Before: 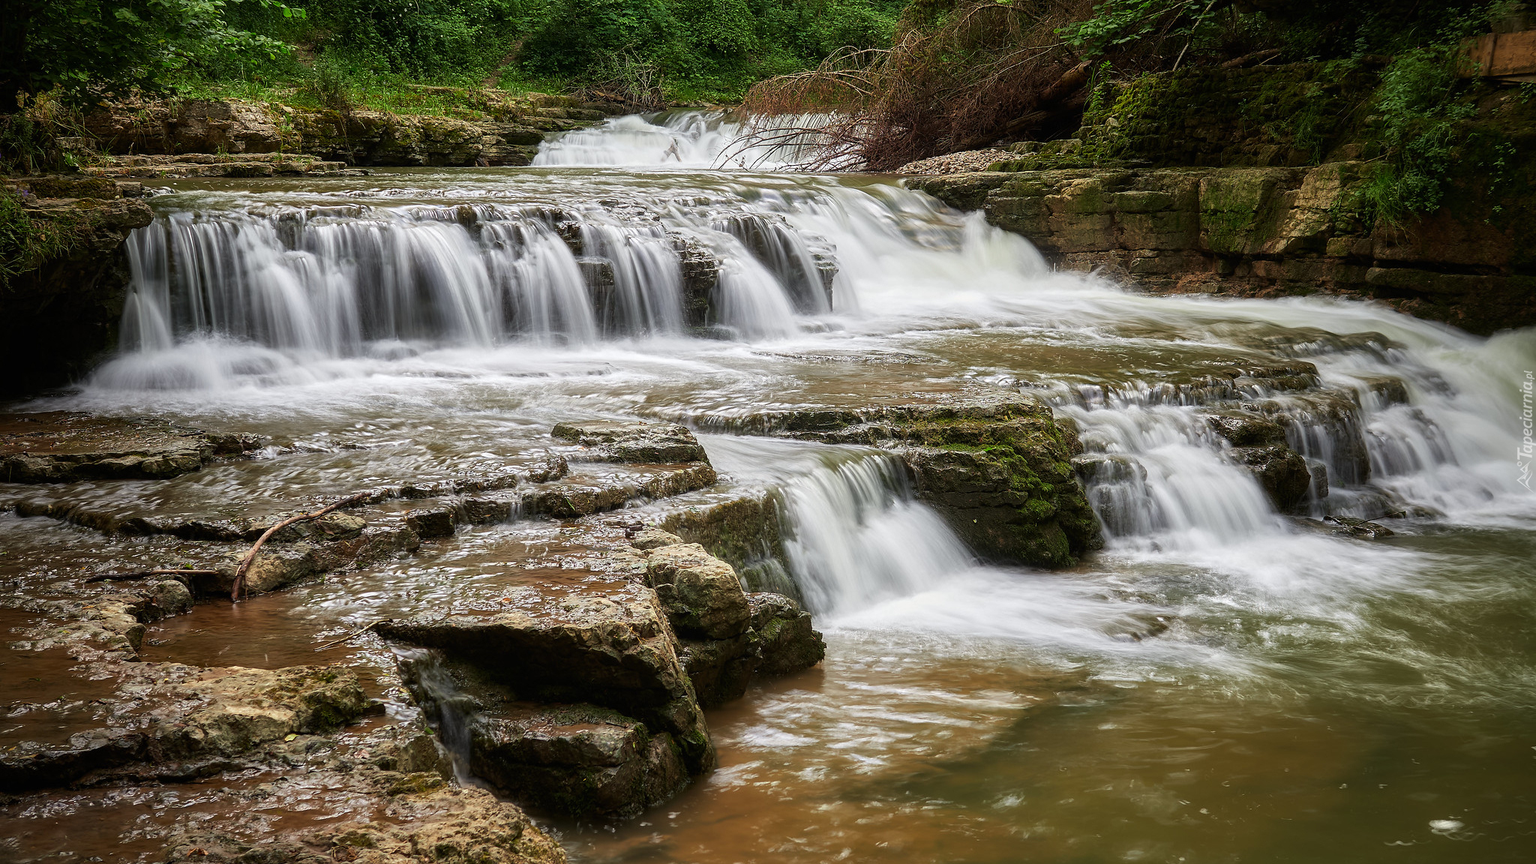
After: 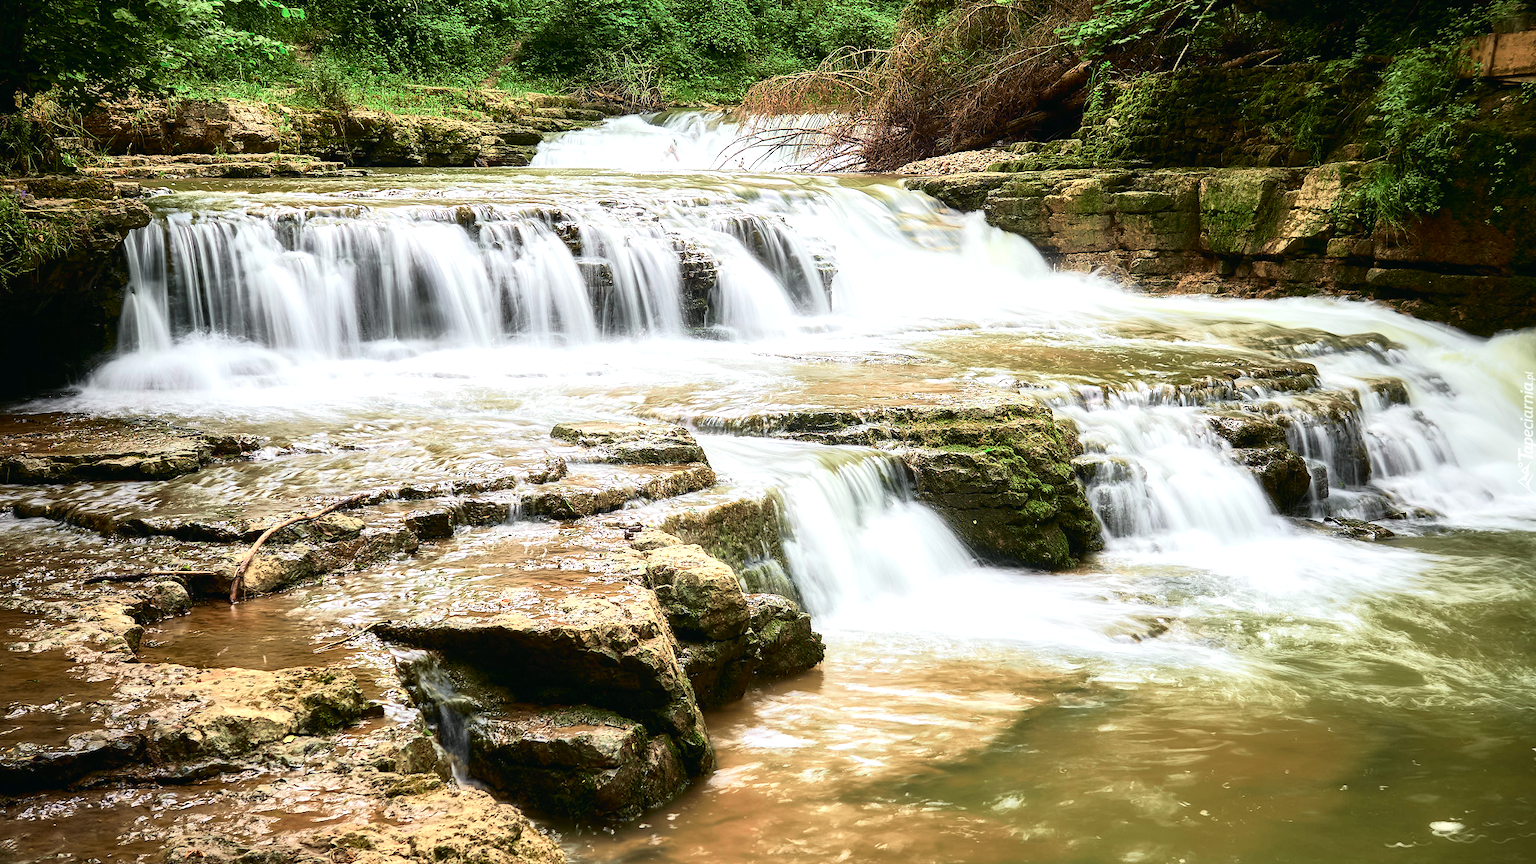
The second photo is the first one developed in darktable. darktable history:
exposure: black level correction 0, exposure 1.2 EV, compensate exposure bias true, compensate highlight preservation false
crop and rotate: left 0.193%, bottom 0.01%
tone curve: curves: ch0 [(0, 0.008) (0.081, 0.044) (0.177, 0.123) (0.283, 0.253) (0.416, 0.449) (0.495, 0.524) (0.661, 0.756) (0.796, 0.859) (1, 0.951)]; ch1 [(0, 0) (0.161, 0.092) (0.35, 0.33) (0.392, 0.392) (0.427, 0.426) (0.479, 0.472) (0.505, 0.5) (0.521, 0.524) (0.567, 0.556) (0.583, 0.588) (0.625, 0.627) (0.678, 0.733) (1, 1)]; ch2 [(0, 0) (0.346, 0.362) (0.404, 0.427) (0.502, 0.499) (0.531, 0.523) (0.544, 0.561) (0.58, 0.59) (0.629, 0.642) (0.717, 0.678) (1, 1)], color space Lab, independent channels, preserve colors none
